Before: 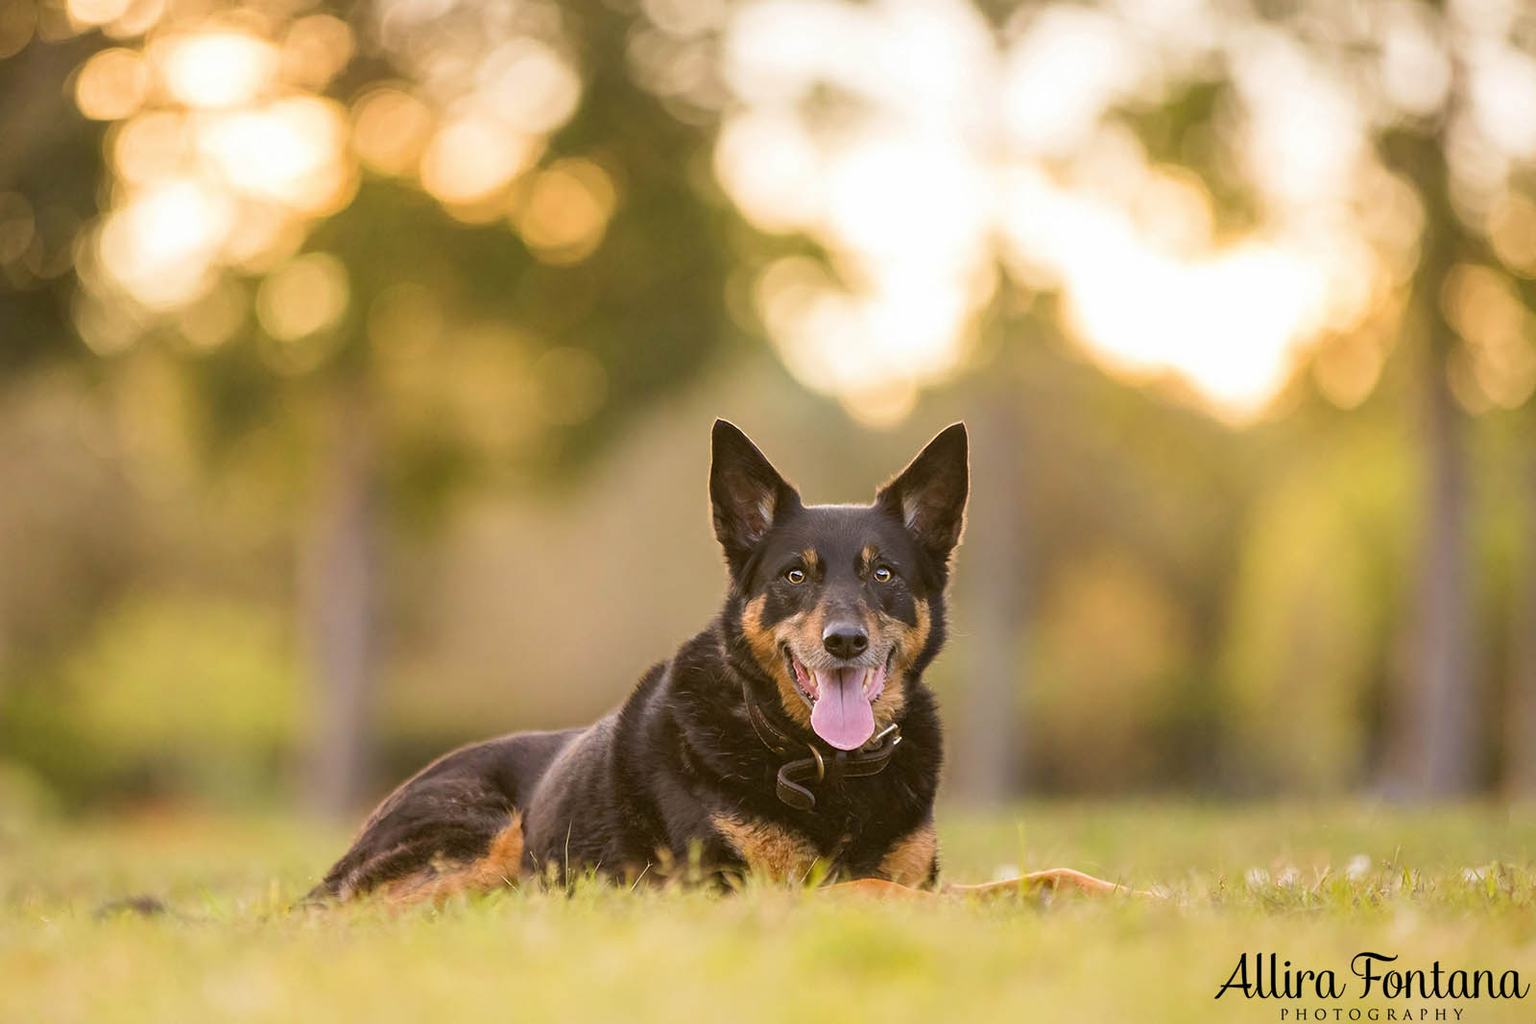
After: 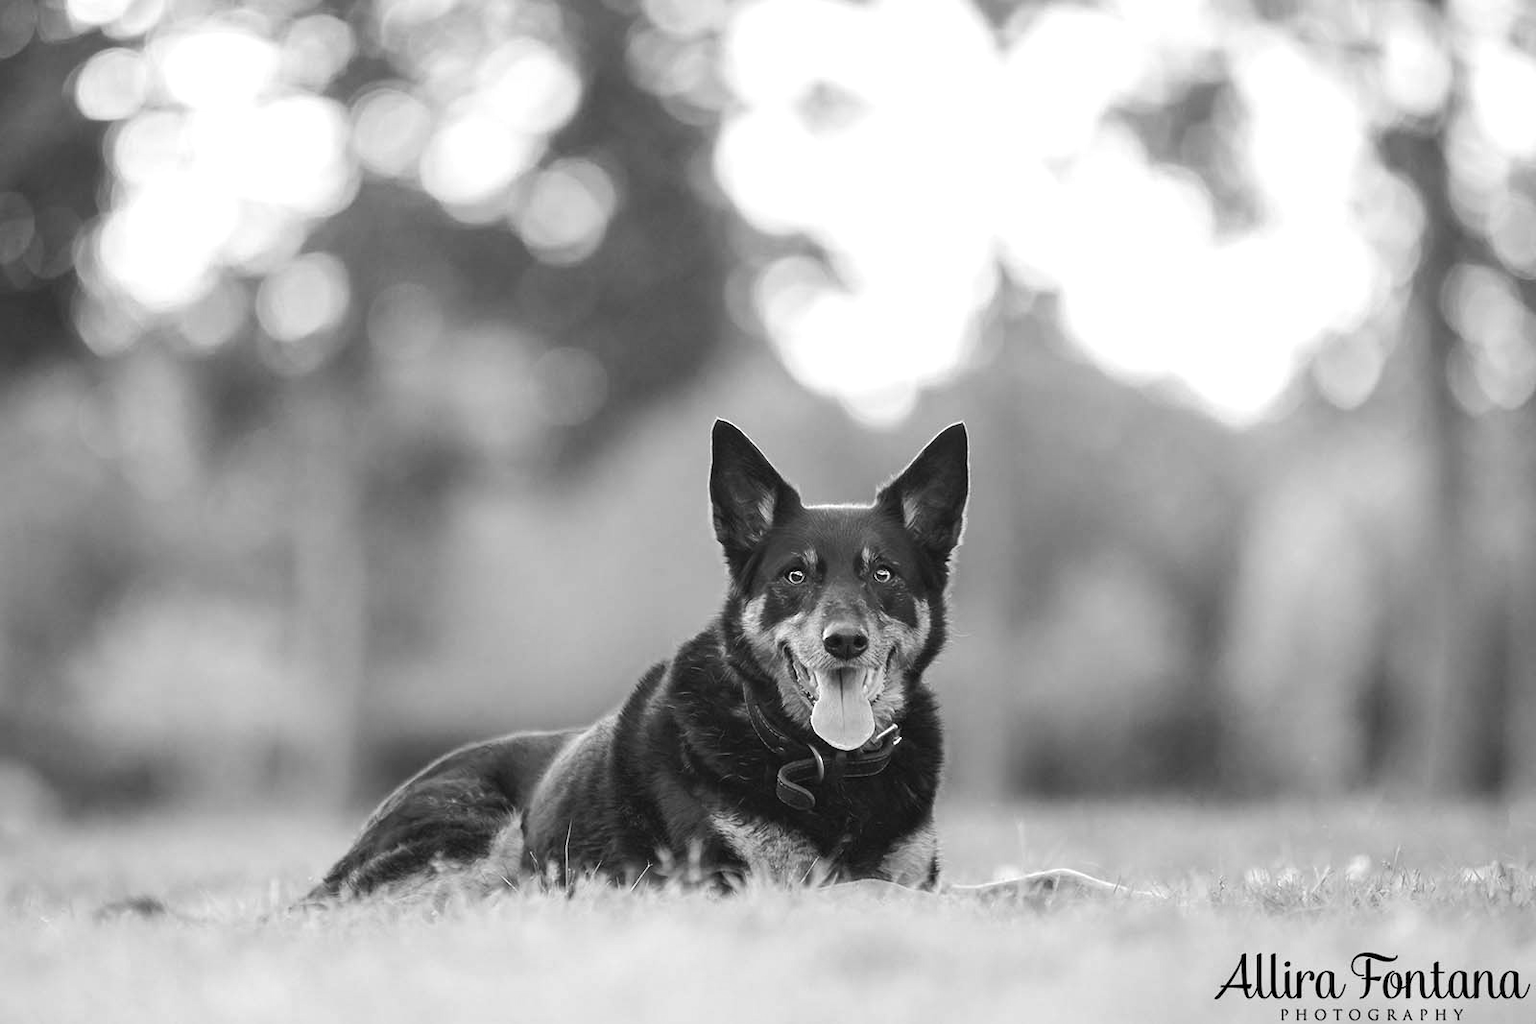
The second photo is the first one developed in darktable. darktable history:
tone equalizer: -8 EV -0.417 EV, -7 EV -0.389 EV, -6 EV -0.333 EV, -5 EV -0.222 EV, -3 EV 0.222 EV, -2 EV 0.333 EV, -1 EV 0.389 EV, +0 EV 0.417 EV, edges refinement/feathering 500, mask exposure compensation -1.57 EV, preserve details no
monochrome: on, module defaults
